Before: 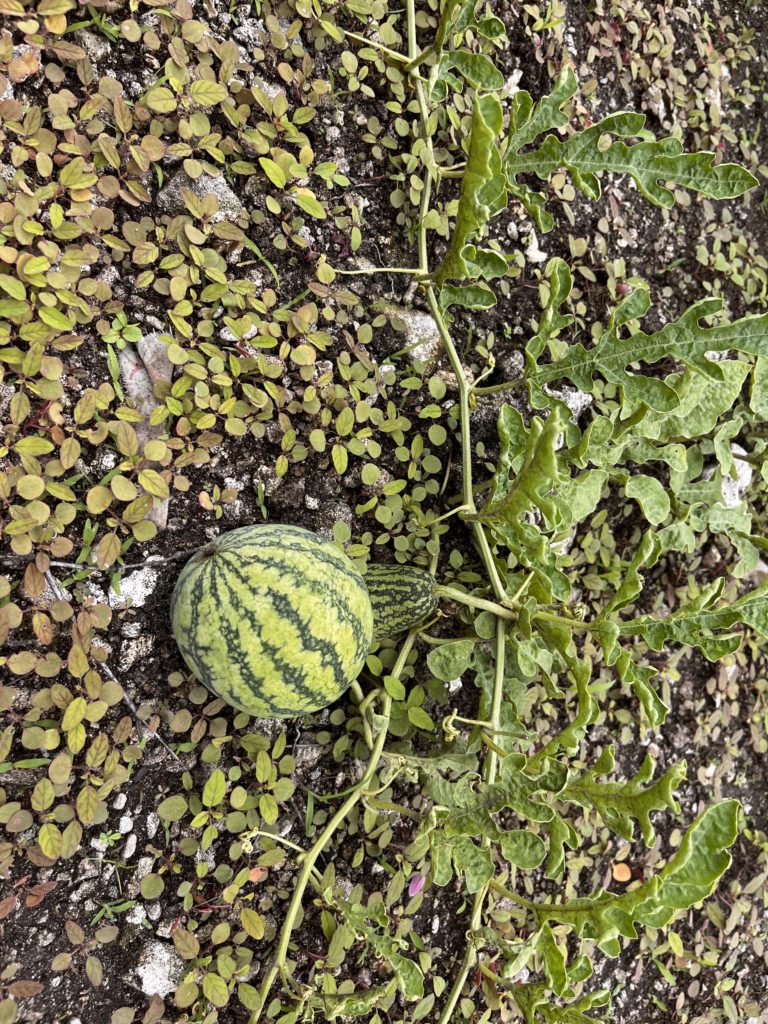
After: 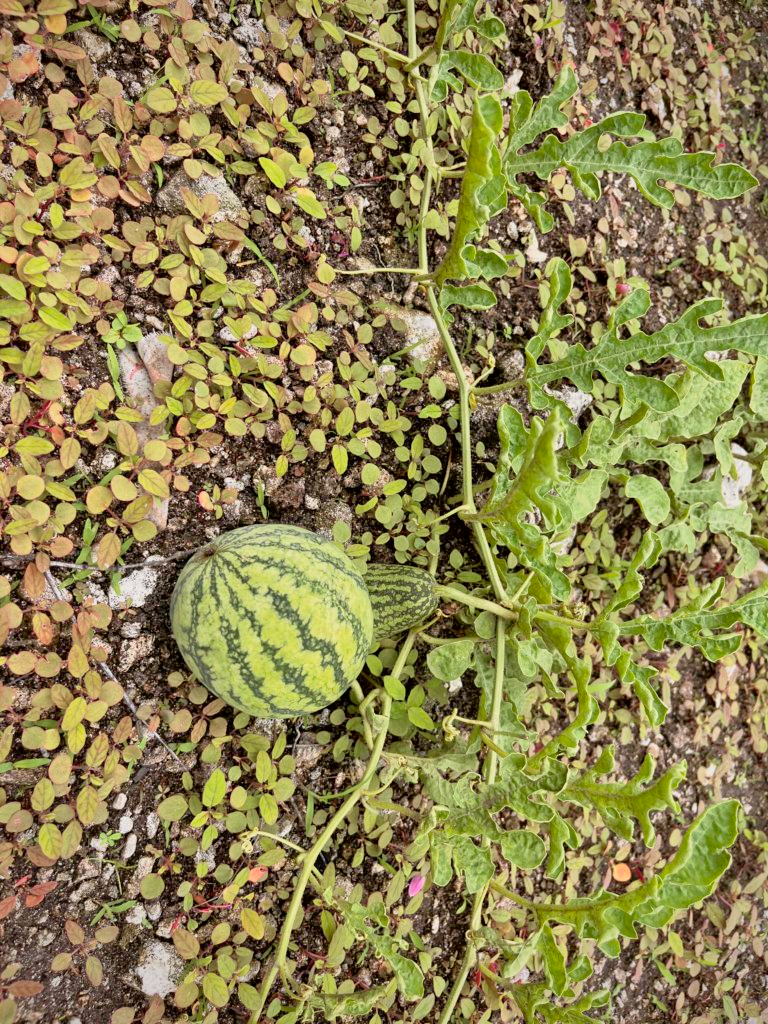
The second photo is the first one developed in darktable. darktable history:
tone curve: curves: ch0 [(0, 0) (0.091, 0.066) (0.184, 0.16) (0.491, 0.519) (0.748, 0.765) (1, 0.919)]; ch1 [(0, 0) (0.179, 0.173) (0.322, 0.32) (0.424, 0.424) (0.502, 0.504) (0.56, 0.578) (0.631, 0.675) (0.777, 0.806) (1, 1)]; ch2 [(0, 0) (0.434, 0.447) (0.483, 0.487) (0.547, 0.573) (0.676, 0.673) (1, 1)], color space Lab, independent channels, preserve colors none
tone equalizer: -7 EV 0.163 EV, -6 EV 0.634 EV, -5 EV 1.16 EV, -4 EV 1.35 EV, -3 EV 1.13 EV, -2 EV 0.6 EV, -1 EV 0.157 EV
vignetting: fall-off radius 60.99%, saturation 0.001
